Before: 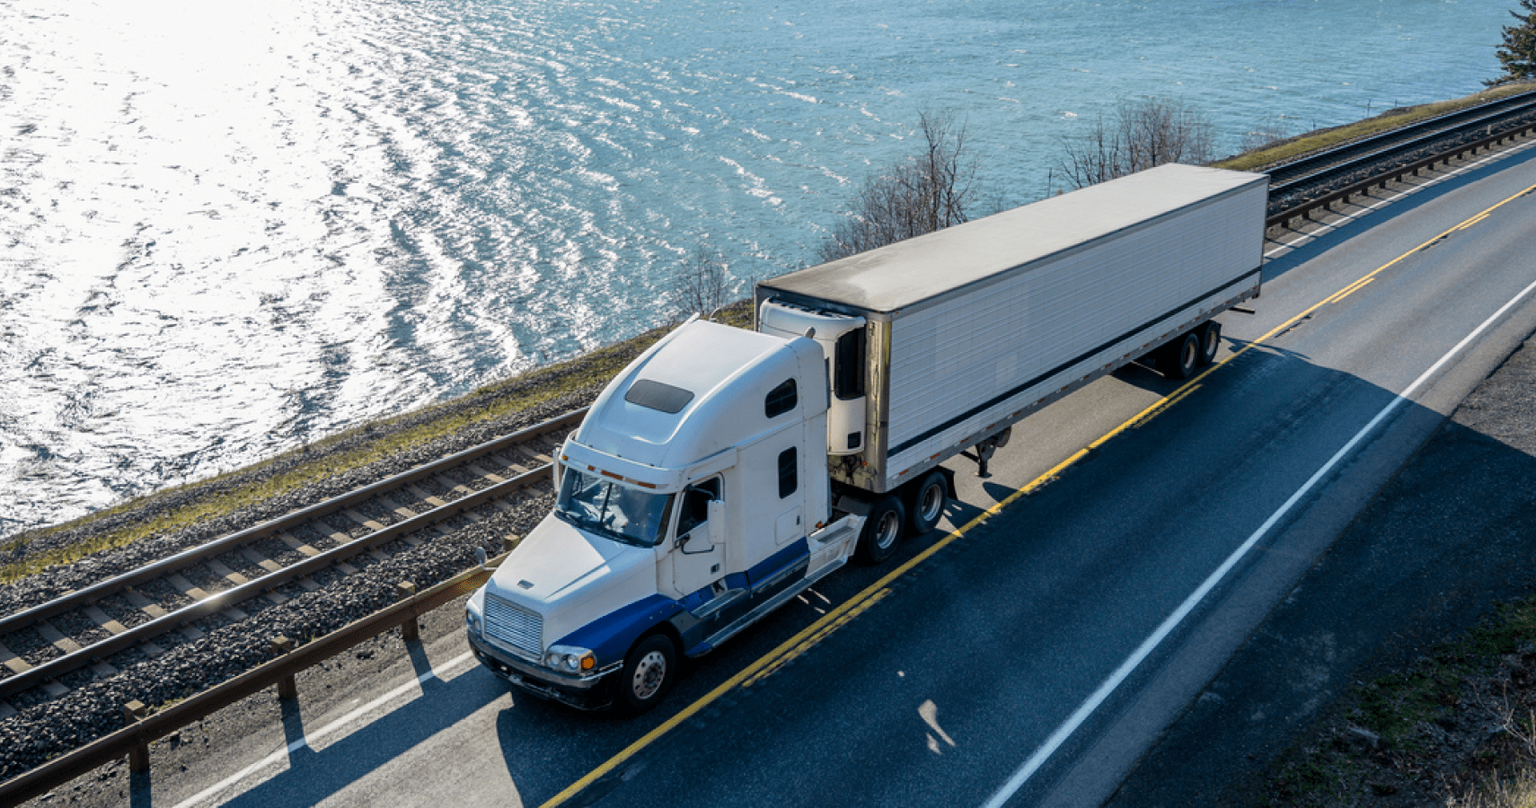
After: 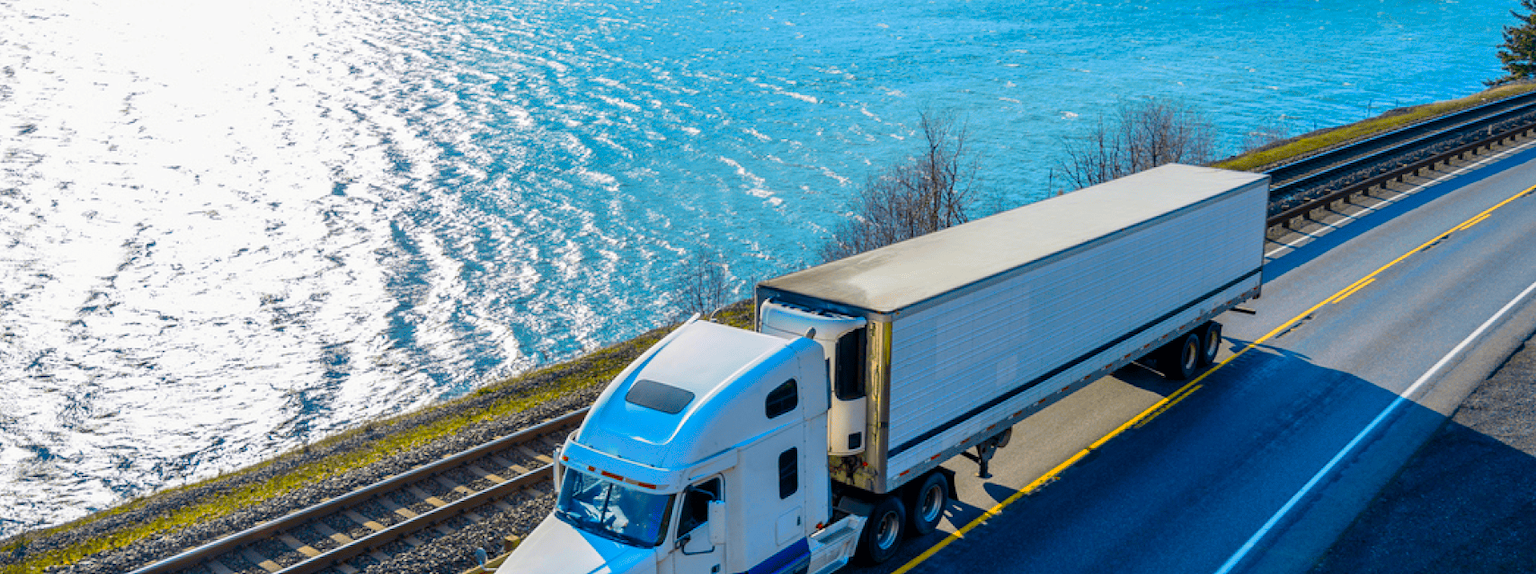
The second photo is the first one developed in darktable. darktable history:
color correction: highlights b* -0.023, saturation 2.09
crop: right 0.001%, bottom 28.924%
